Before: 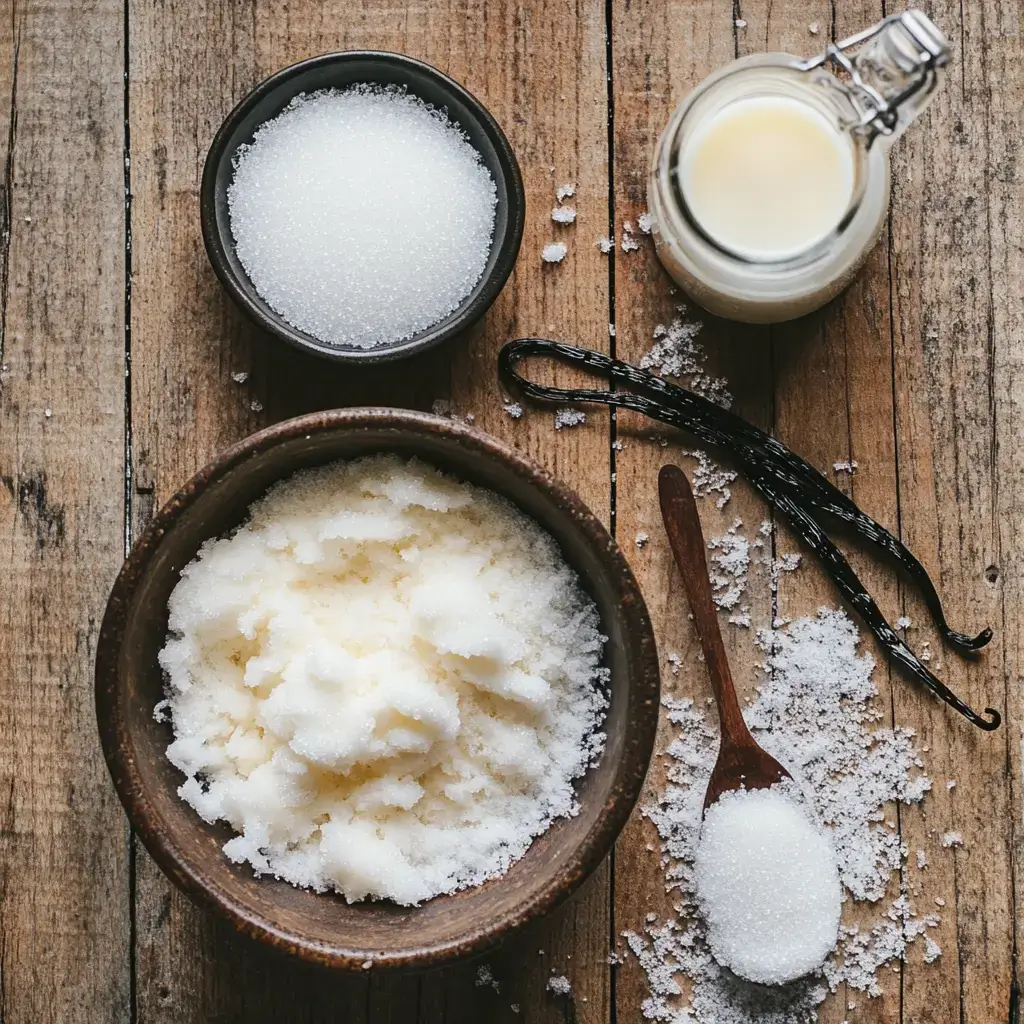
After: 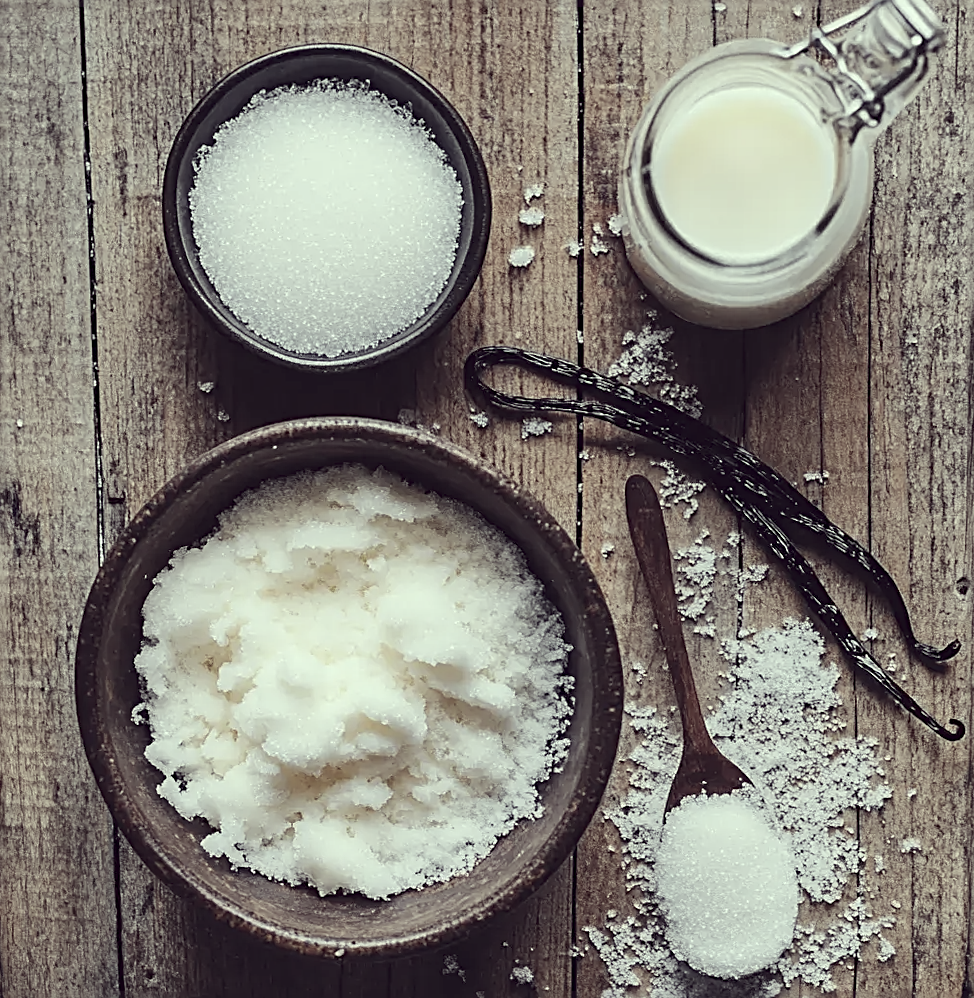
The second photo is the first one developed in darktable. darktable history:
sharpen: radius 2.531, amount 0.628
color correction: highlights a* -20.17, highlights b* 20.27, shadows a* 20.03, shadows b* -20.46, saturation 0.43
rotate and perspective: rotation 0.074°, lens shift (vertical) 0.096, lens shift (horizontal) -0.041, crop left 0.043, crop right 0.952, crop top 0.024, crop bottom 0.979
